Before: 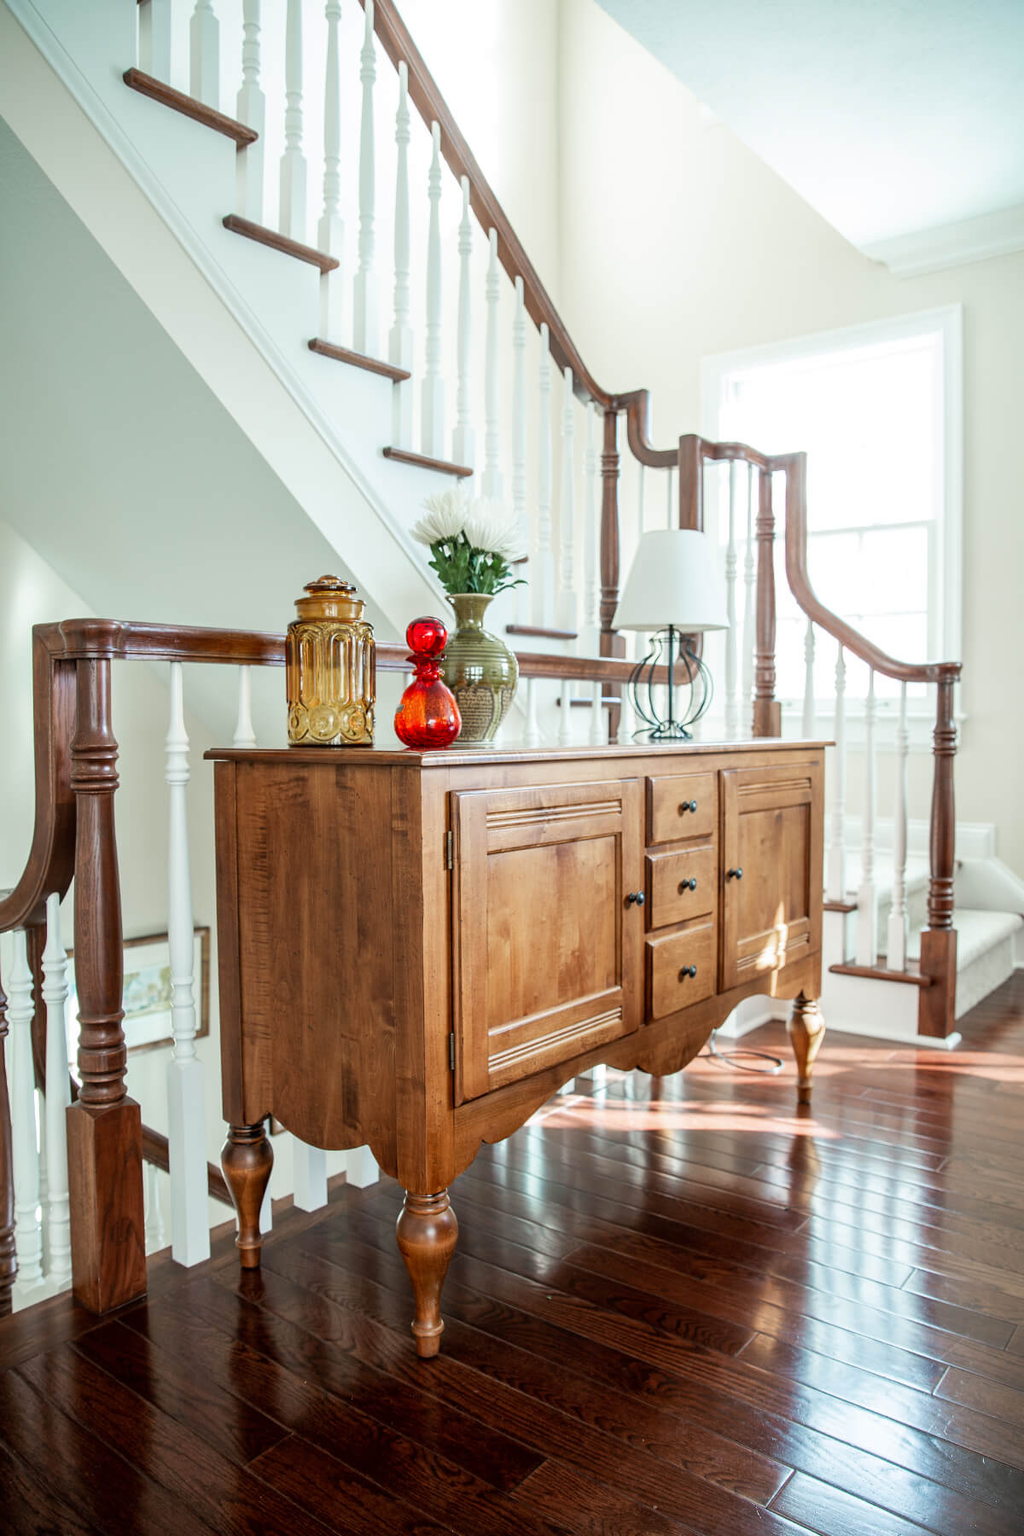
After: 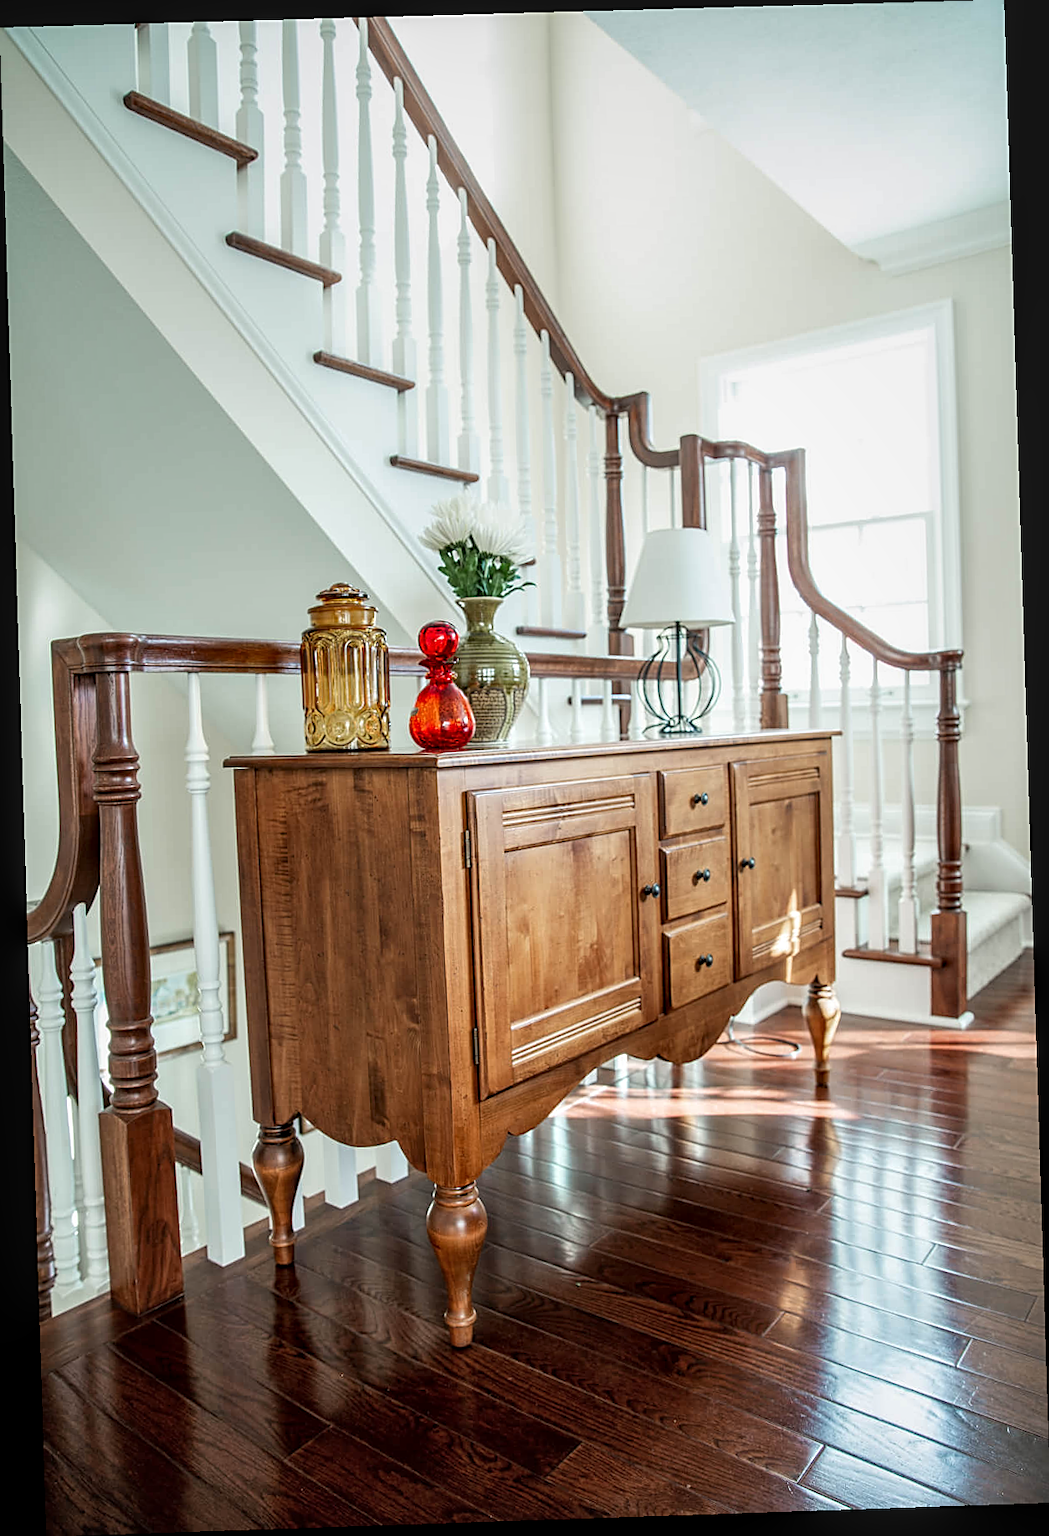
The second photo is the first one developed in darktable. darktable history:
sharpen: on, module defaults
rotate and perspective: rotation -1.77°, lens shift (horizontal) 0.004, automatic cropping off
local contrast: on, module defaults
